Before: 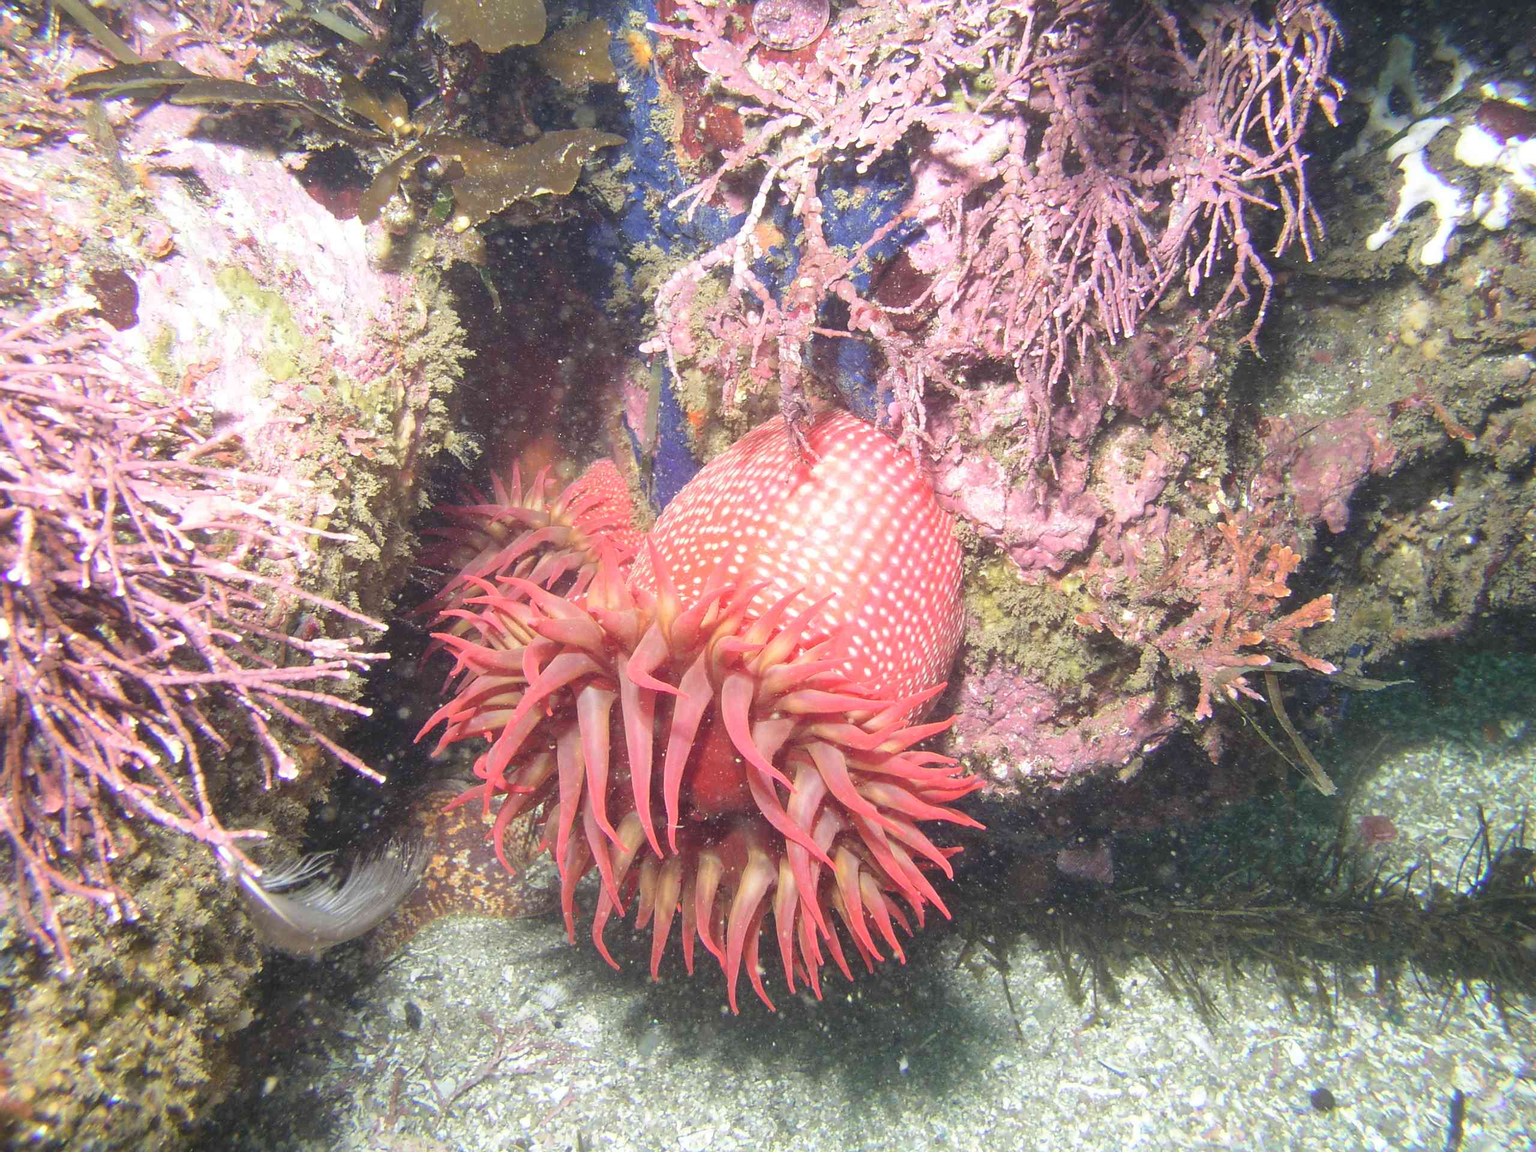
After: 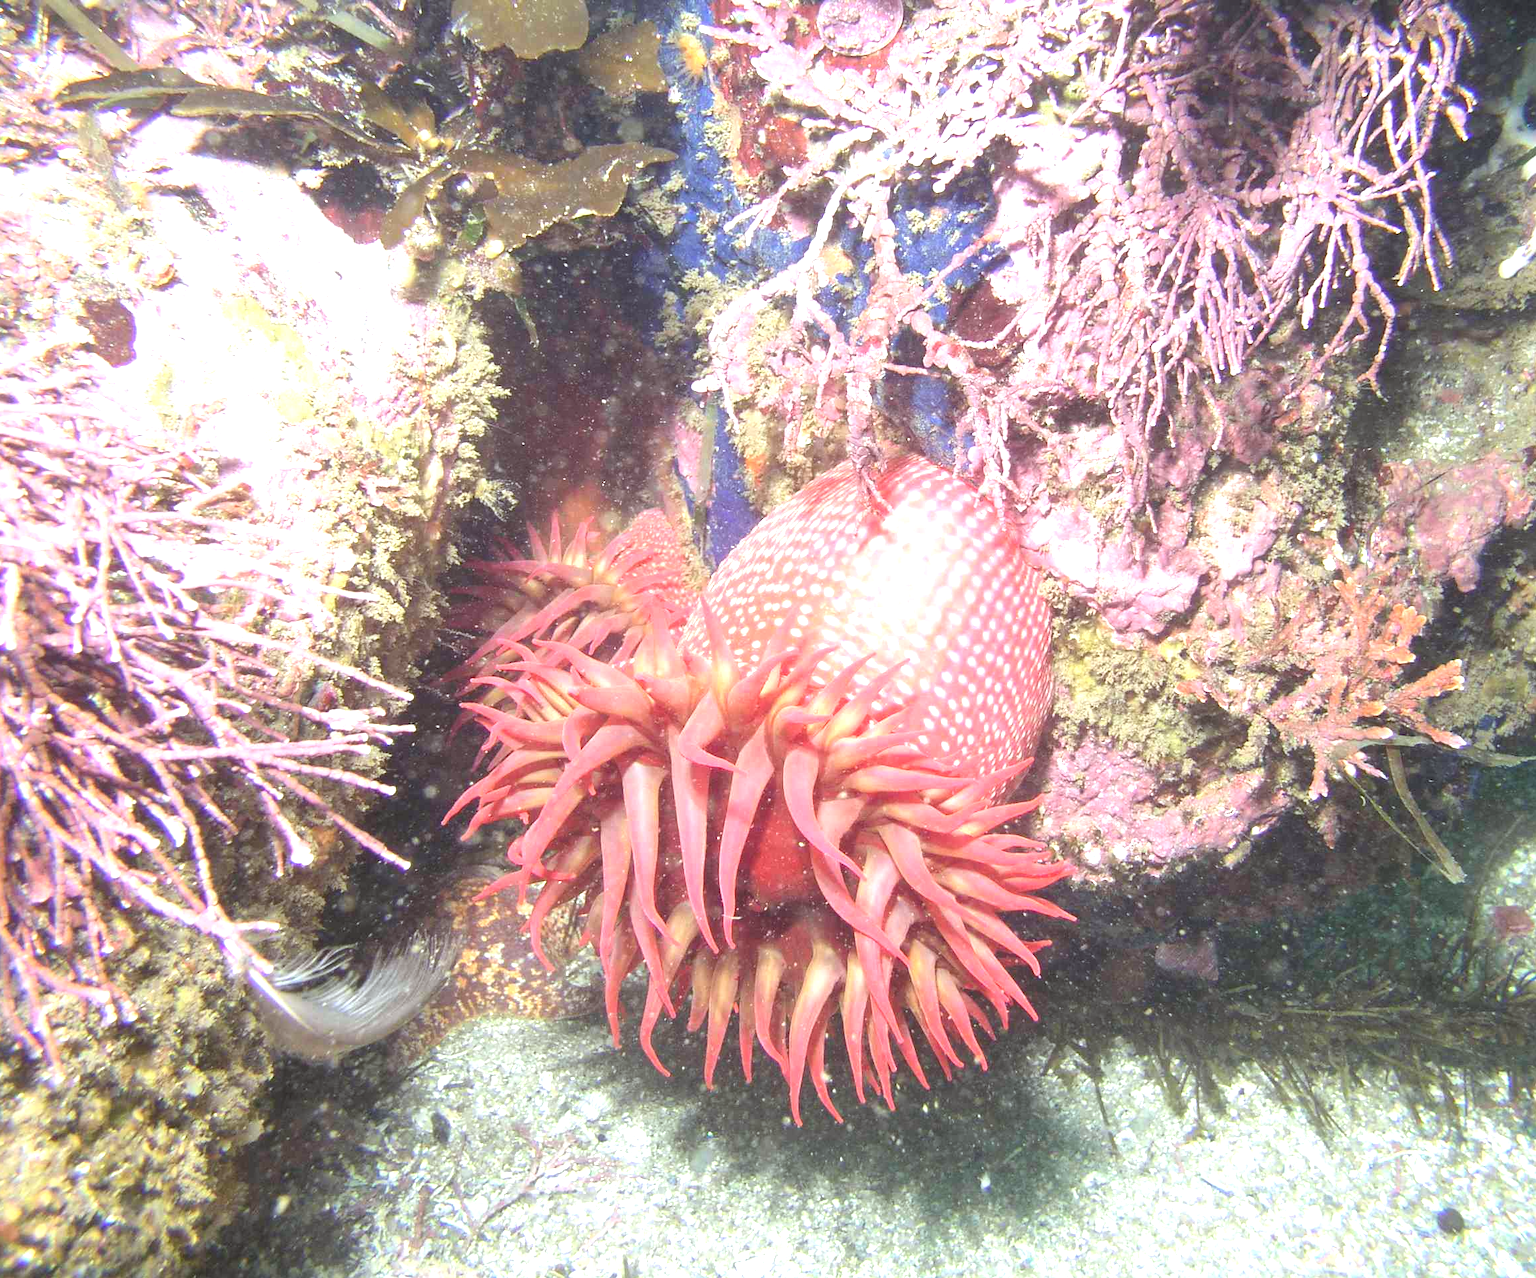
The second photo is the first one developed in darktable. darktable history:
crop and rotate: left 1.088%, right 8.807%
exposure: black level correction 0, exposure 0.7 EV, compensate exposure bias true, compensate highlight preservation false
color correction: highlights a* -2.73, highlights b* -2.09, shadows a* 2.41, shadows b* 2.73
tone equalizer: on, module defaults
